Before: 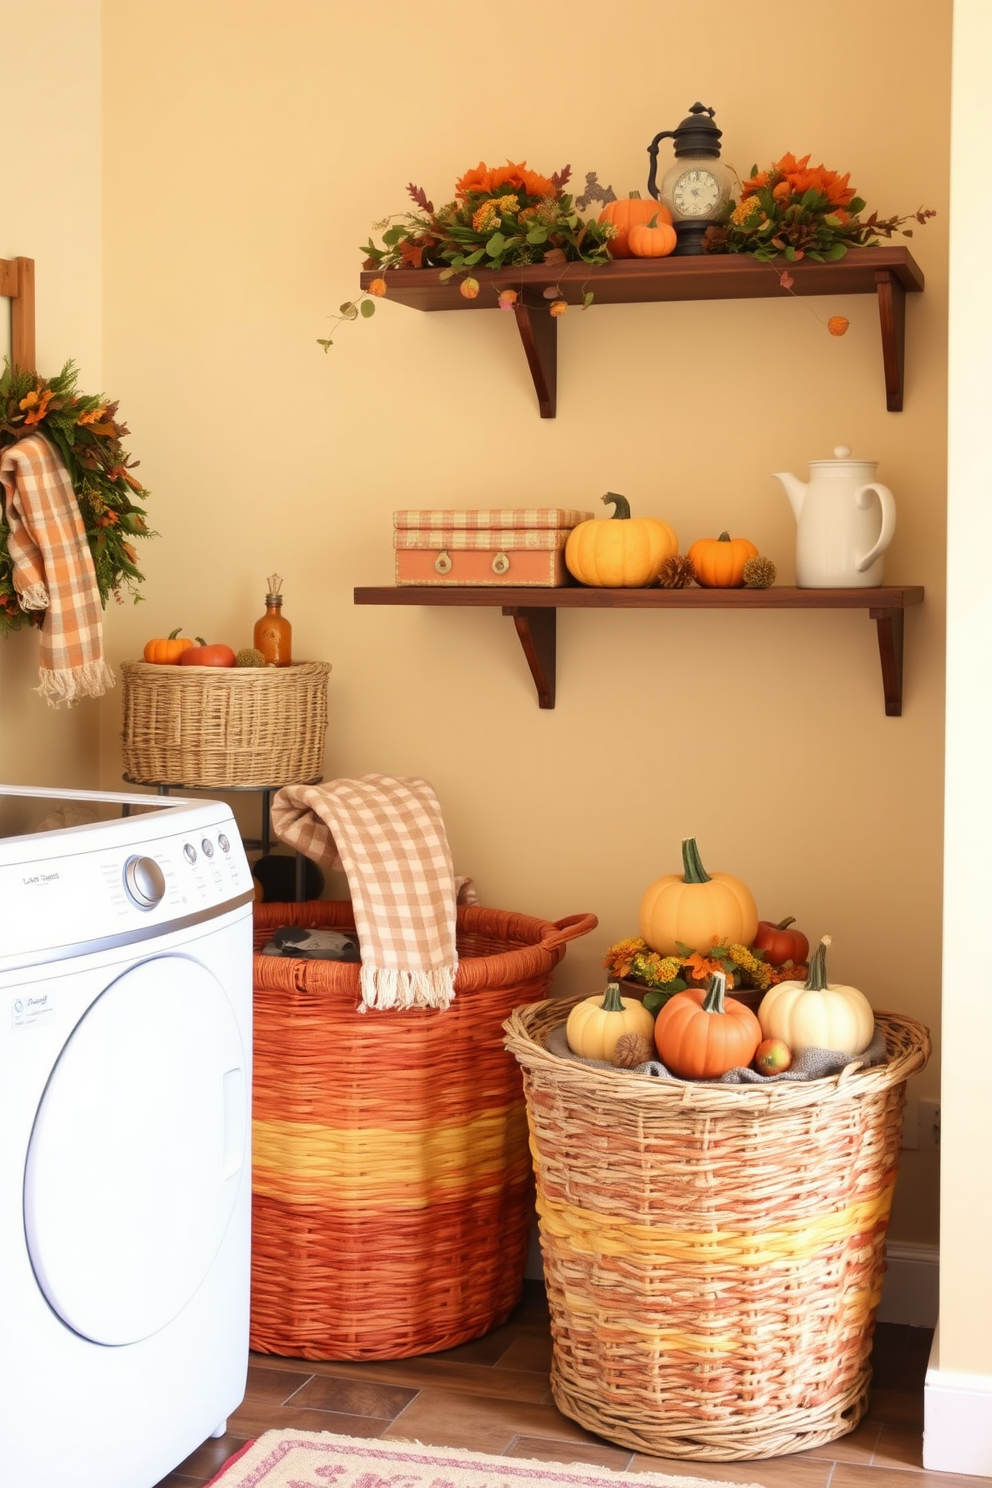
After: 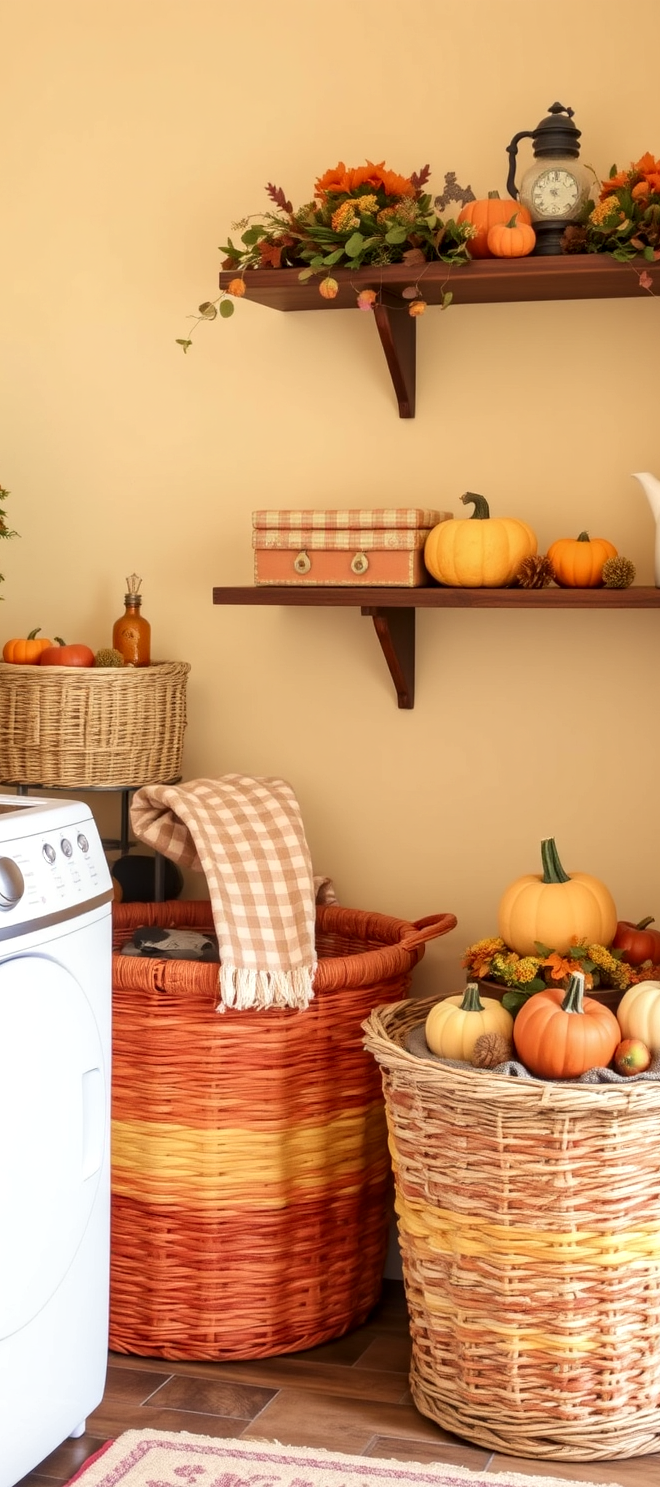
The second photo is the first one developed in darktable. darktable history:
crop and rotate: left 14.313%, right 19.078%
local contrast: detail 130%
